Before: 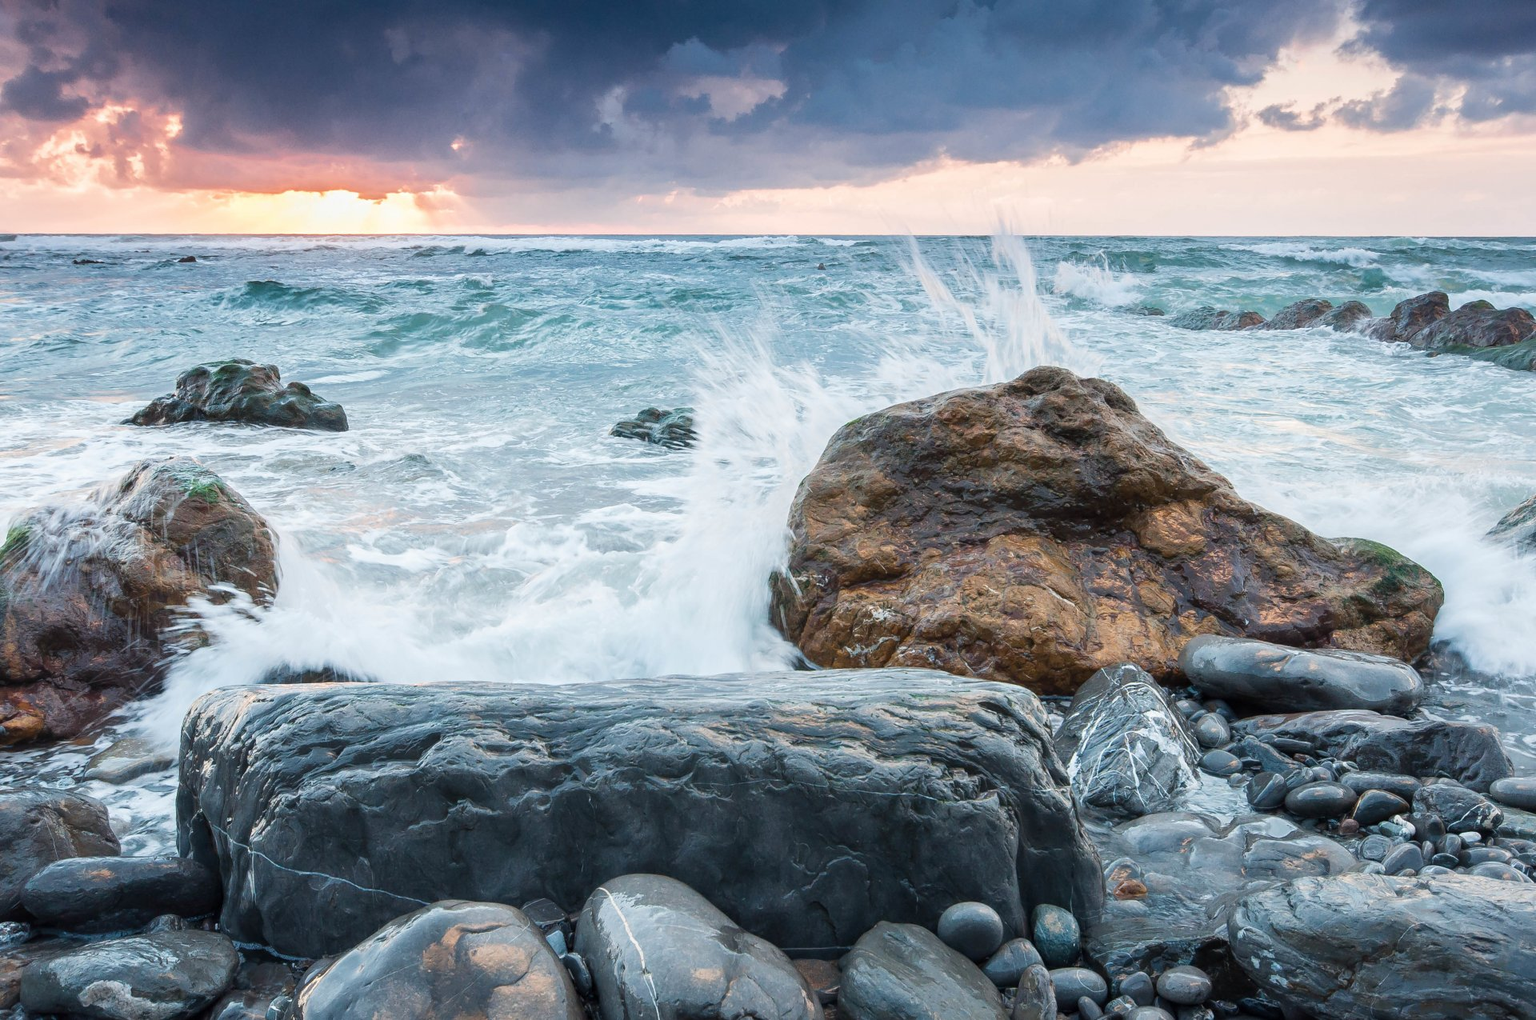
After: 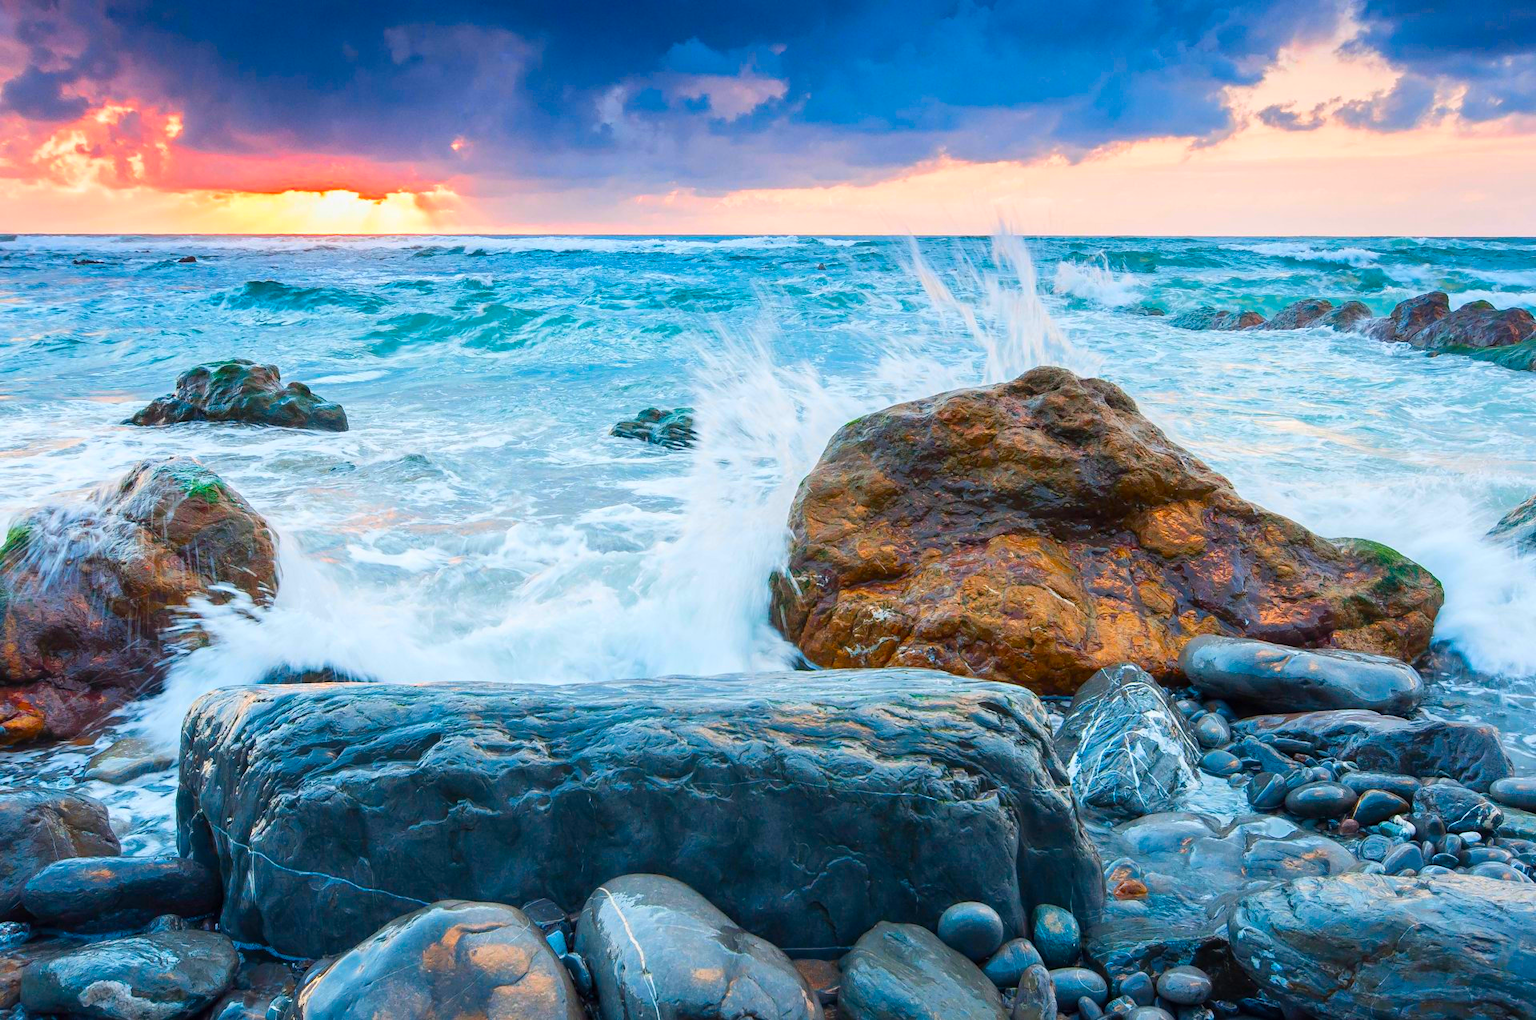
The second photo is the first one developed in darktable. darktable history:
color correction: highlights b* -0.06, saturation 2.2
